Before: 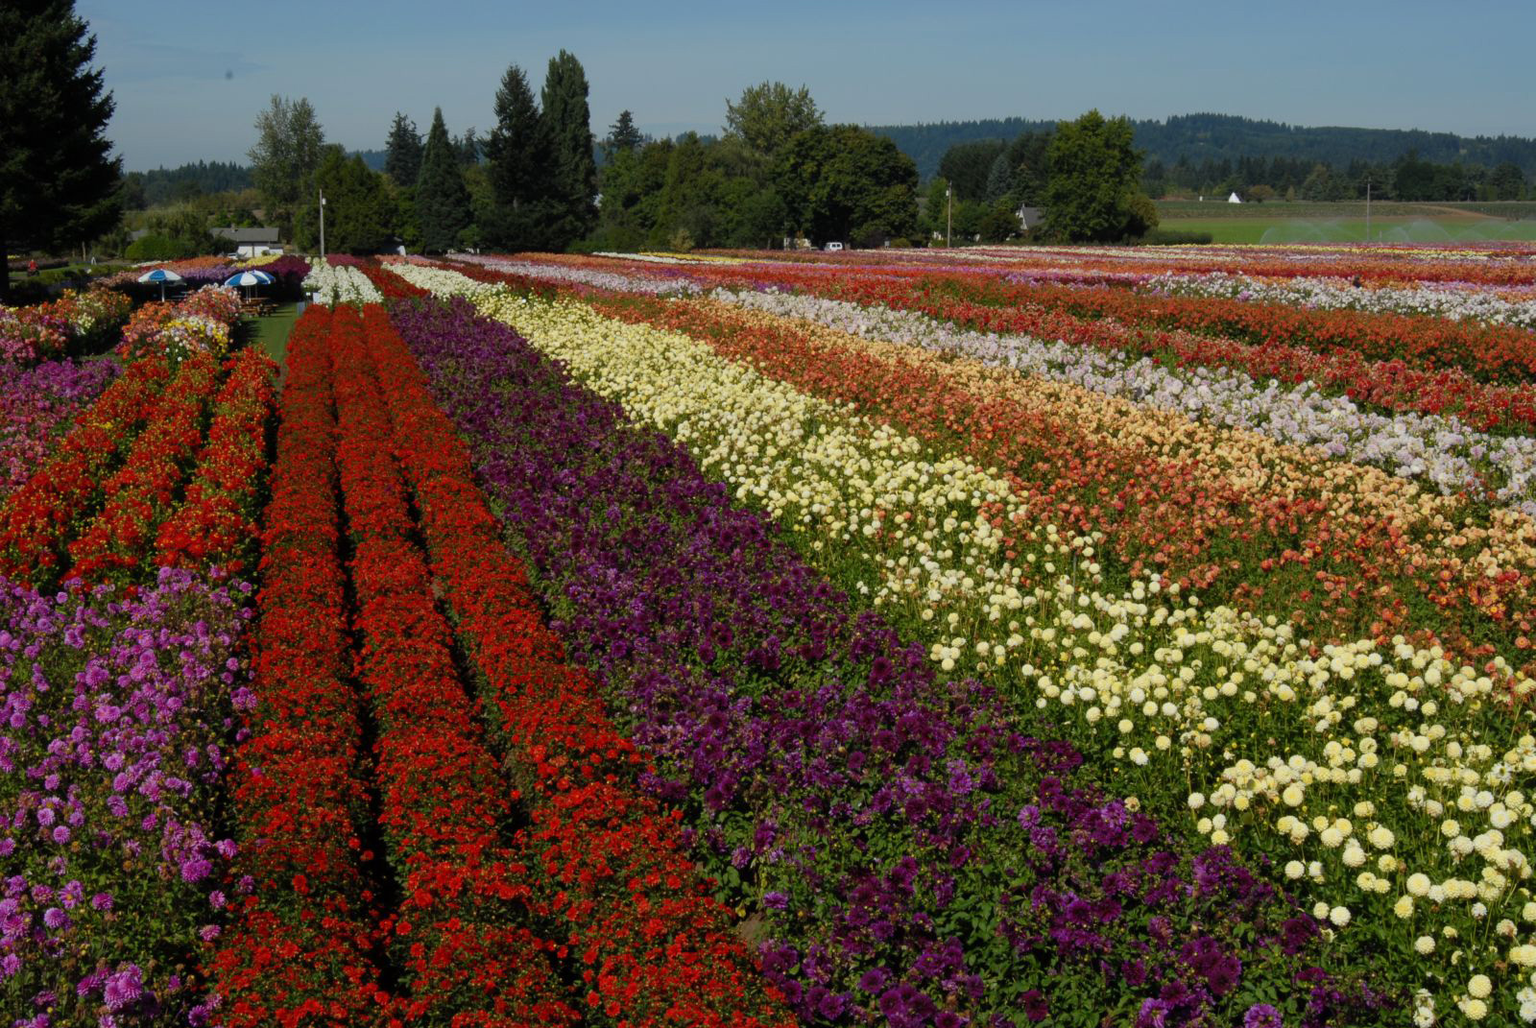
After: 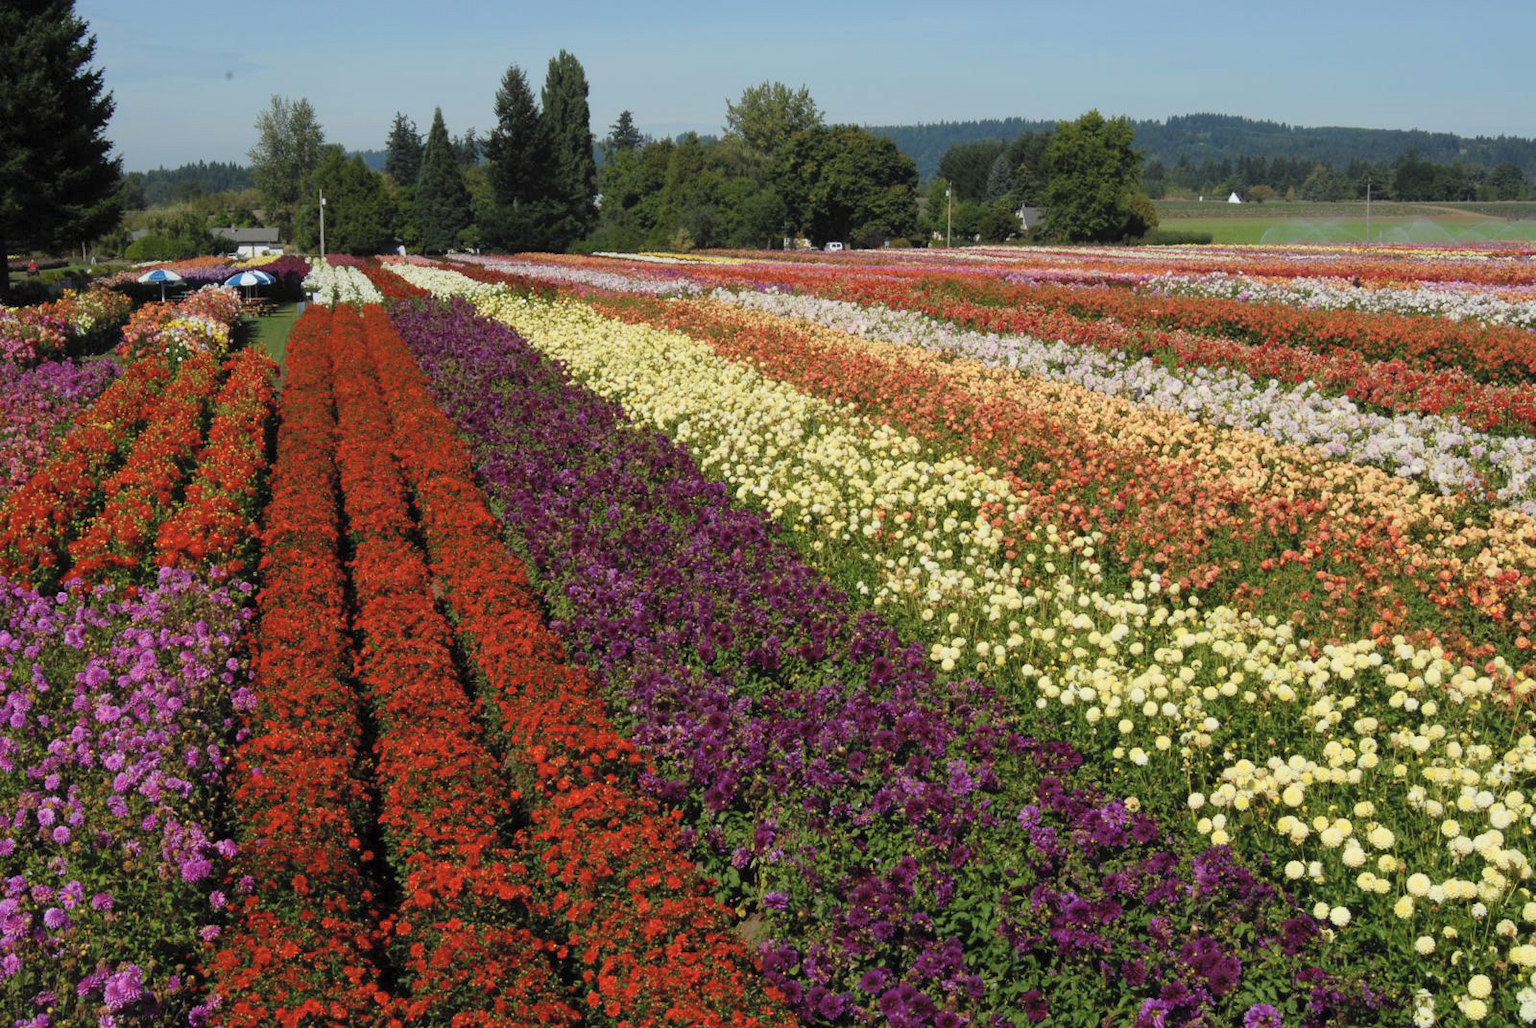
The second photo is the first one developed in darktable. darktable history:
contrast brightness saturation: contrast 0.137, brightness 0.213
